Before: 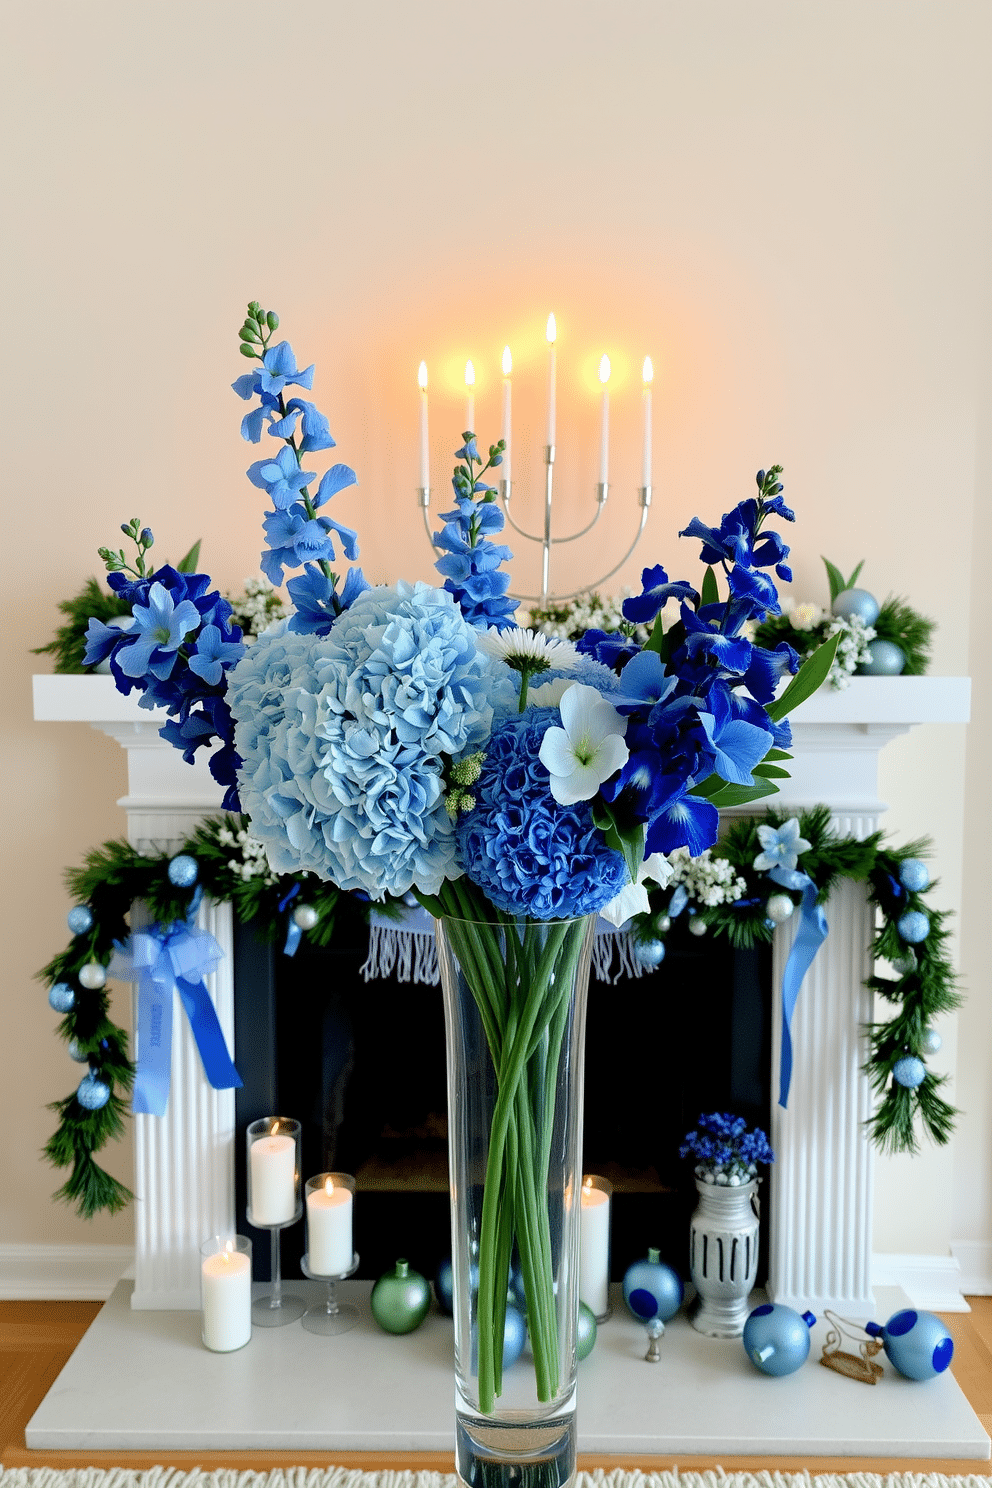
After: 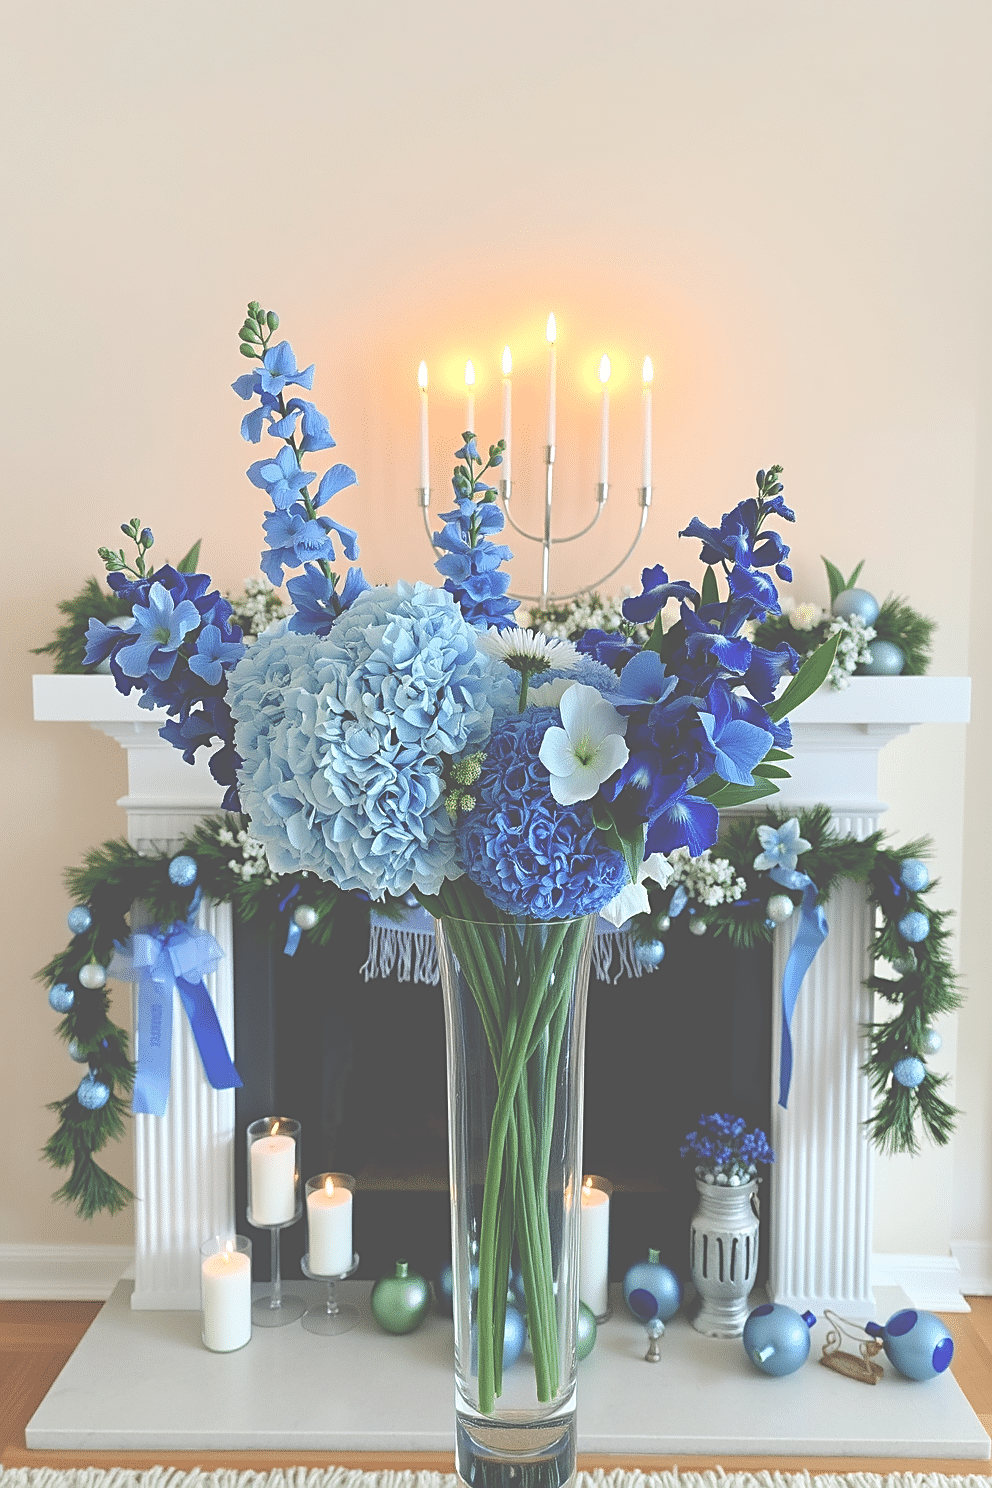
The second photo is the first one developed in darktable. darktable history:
sharpen: on, module defaults
exposure: black level correction -0.087, compensate highlight preservation false
shadows and highlights: shadows 13.82, white point adjustment 1.13, highlights -0.981, soften with gaussian
